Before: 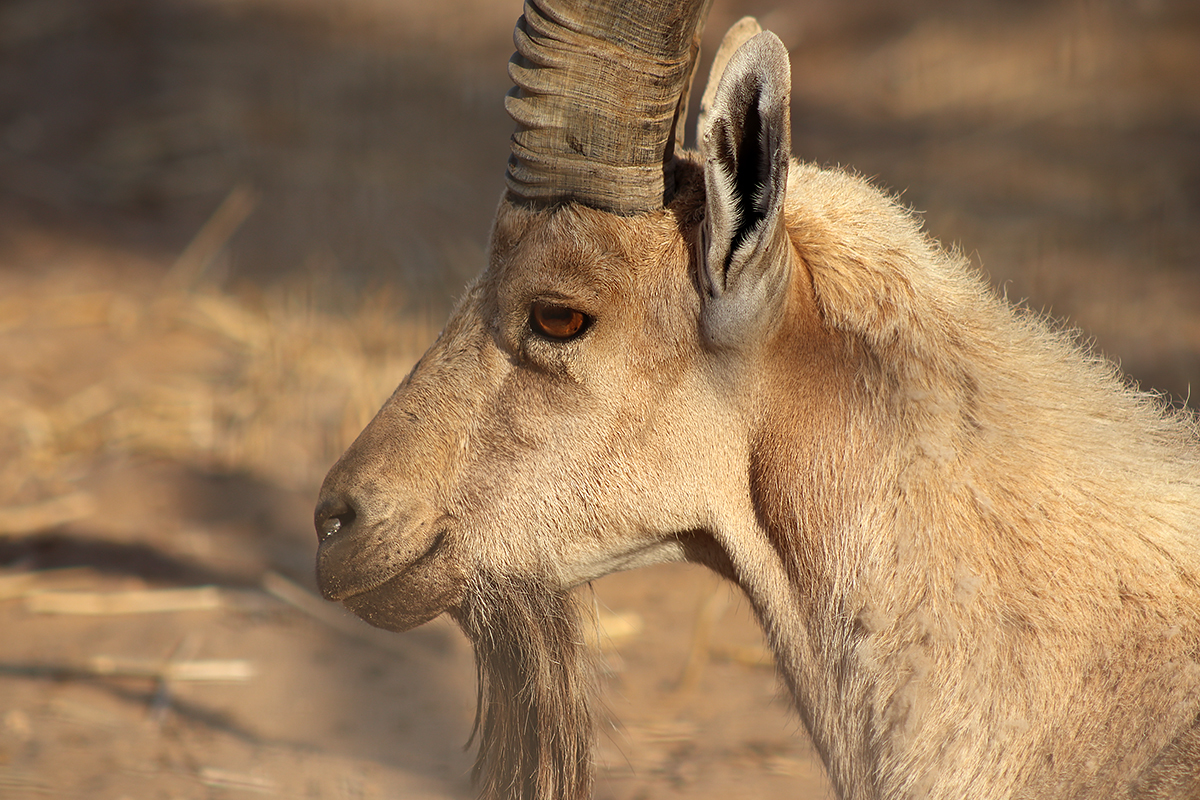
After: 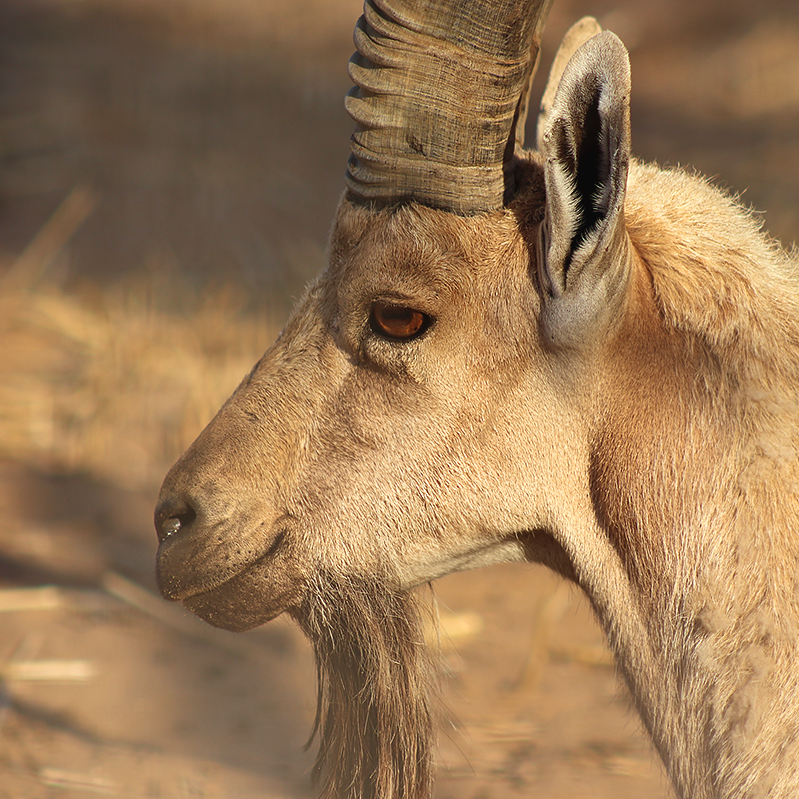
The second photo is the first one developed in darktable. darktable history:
crop and rotate: left 13.372%, right 19.974%
velvia: on, module defaults
exposure: black level correction -0.003, exposure 0.037 EV, compensate exposure bias true, compensate highlight preservation false
